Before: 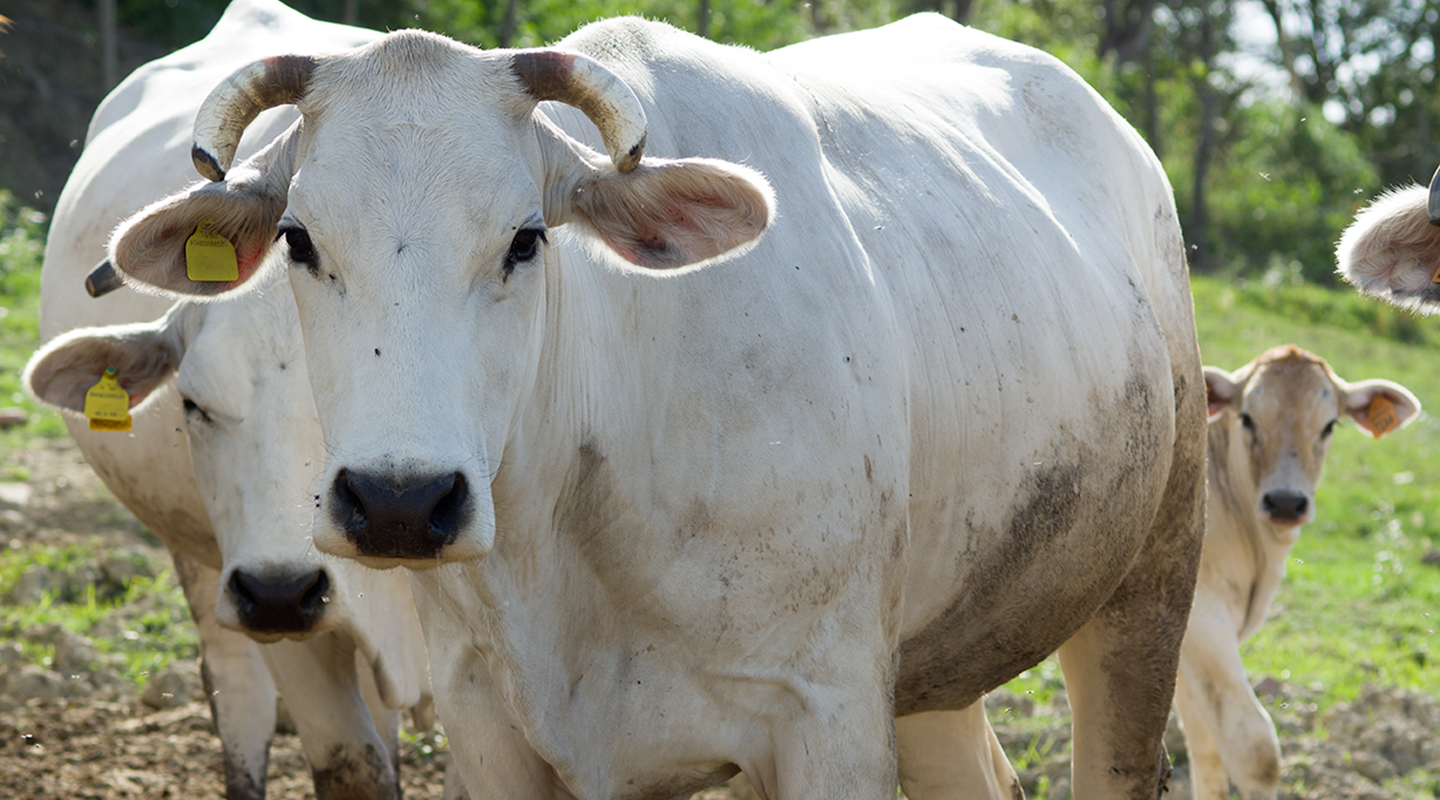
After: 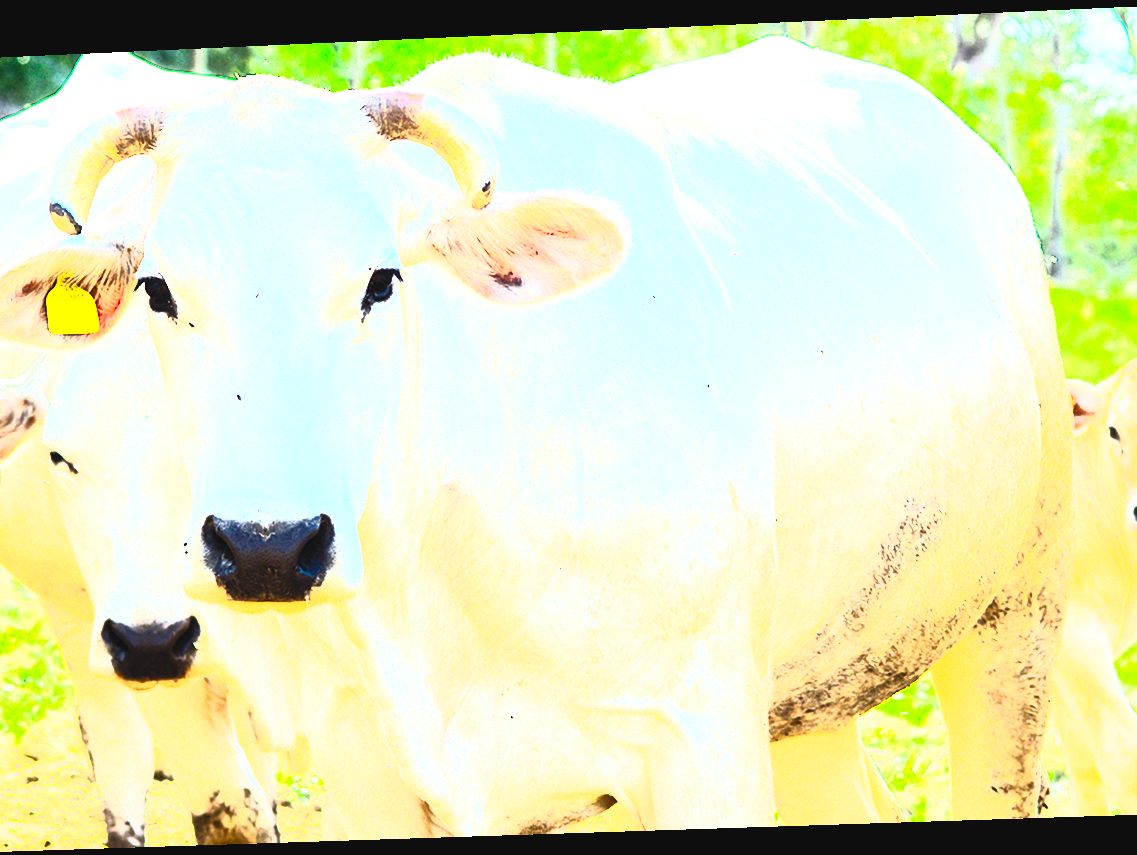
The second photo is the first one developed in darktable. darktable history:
crop: left 9.88%, right 12.664%
exposure: black level correction 0, exposure 1.2 EV, compensate highlight preservation false
contrast brightness saturation: contrast 1, brightness 1, saturation 1
rotate and perspective: rotation -2.22°, lens shift (horizontal) -0.022, automatic cropping off
rgb curve: curves: ch0 [(0, 0) (0.21, 0.15) (0.24, 0.21) (0.5, 0.75) (0.75, 0.96) (0.89, 0.99) (1, 1)]; ch1 [(0, 0.02) (0.21, 0.13) (0.25, 0.2) (0.5, 0.67) (0.75, 0.9) (0.89, 0.97) (1, 1)]; ch2 [(0, 0.02) (0.21, 0.13) (0.25, 0.2) (0.5, 0.67) (0.75, 0.9) (0.89, 0.97) (1, 1)], compensate middle gray true
tone equalizer: -8 EV 0.25 EV, -7 EV 0.417 EV, -6 EV 0.417 EV, -5 EV 0.25 EV, -3 EV -0.25 EV, -2 EV -0.417 EV, -1 EV -0.417 EV, +0 EV -0.25 EV, edges refinement/feathering 500, mask exposure compensation -1.57 EV, preserve details guided filter
